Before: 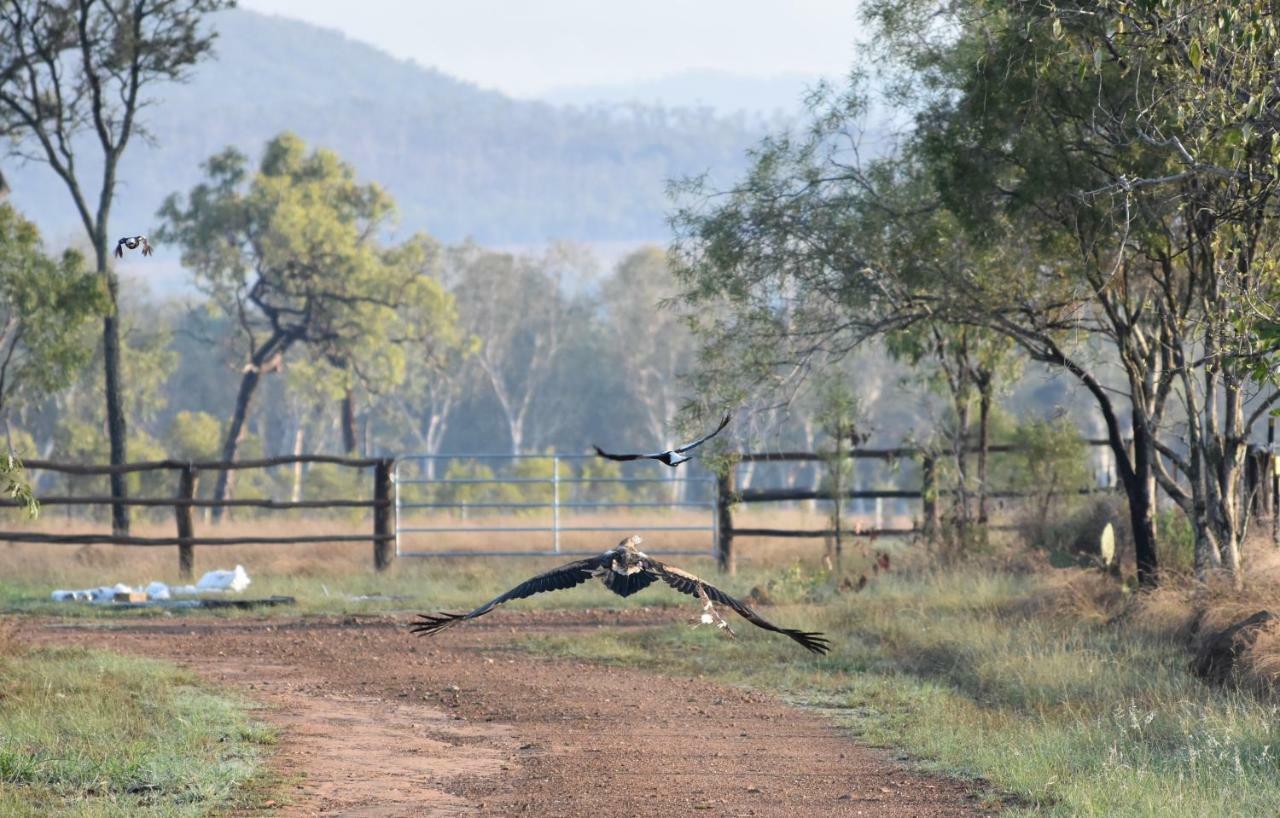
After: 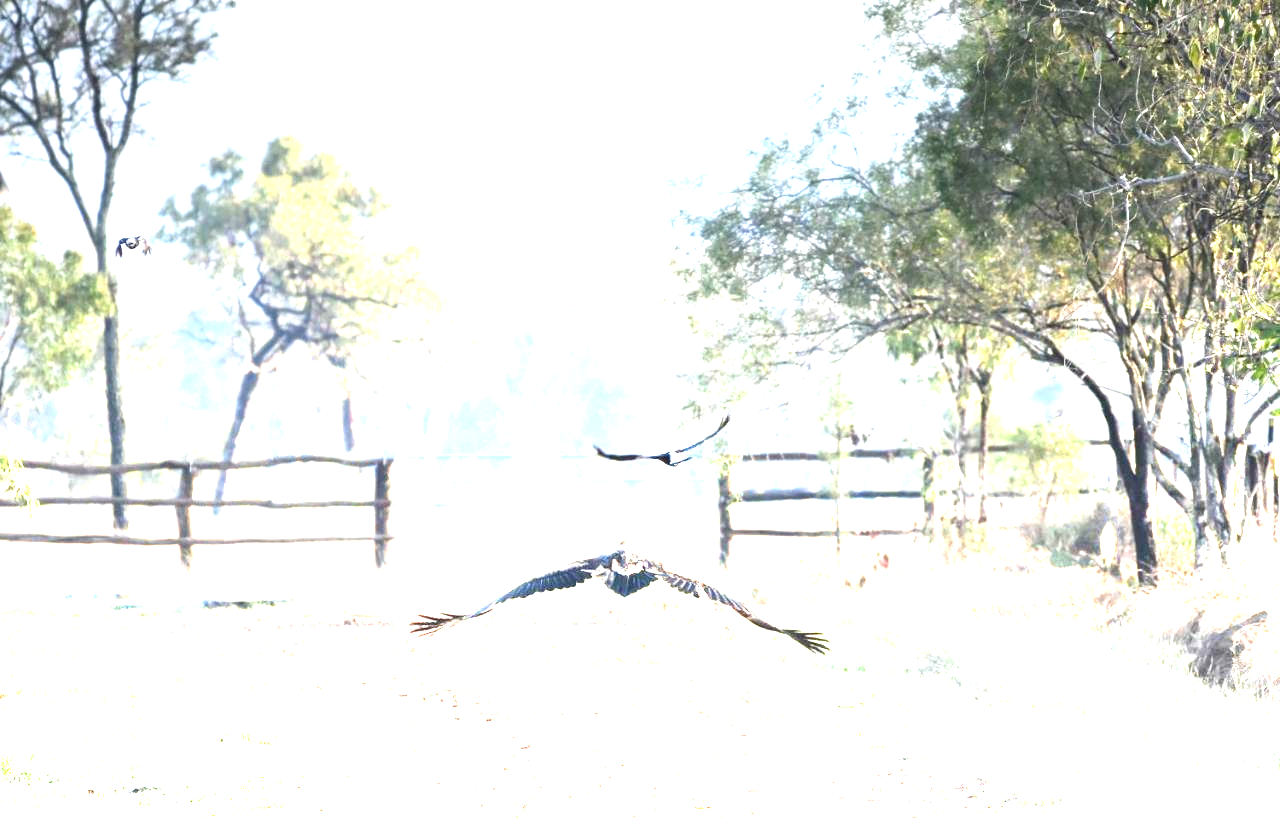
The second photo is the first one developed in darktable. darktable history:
graduated density: density -3.9 EV
exposure: black level correction 0, exposure 1.2 EV, compensate exposure bias true, compensate highlight preservation false
